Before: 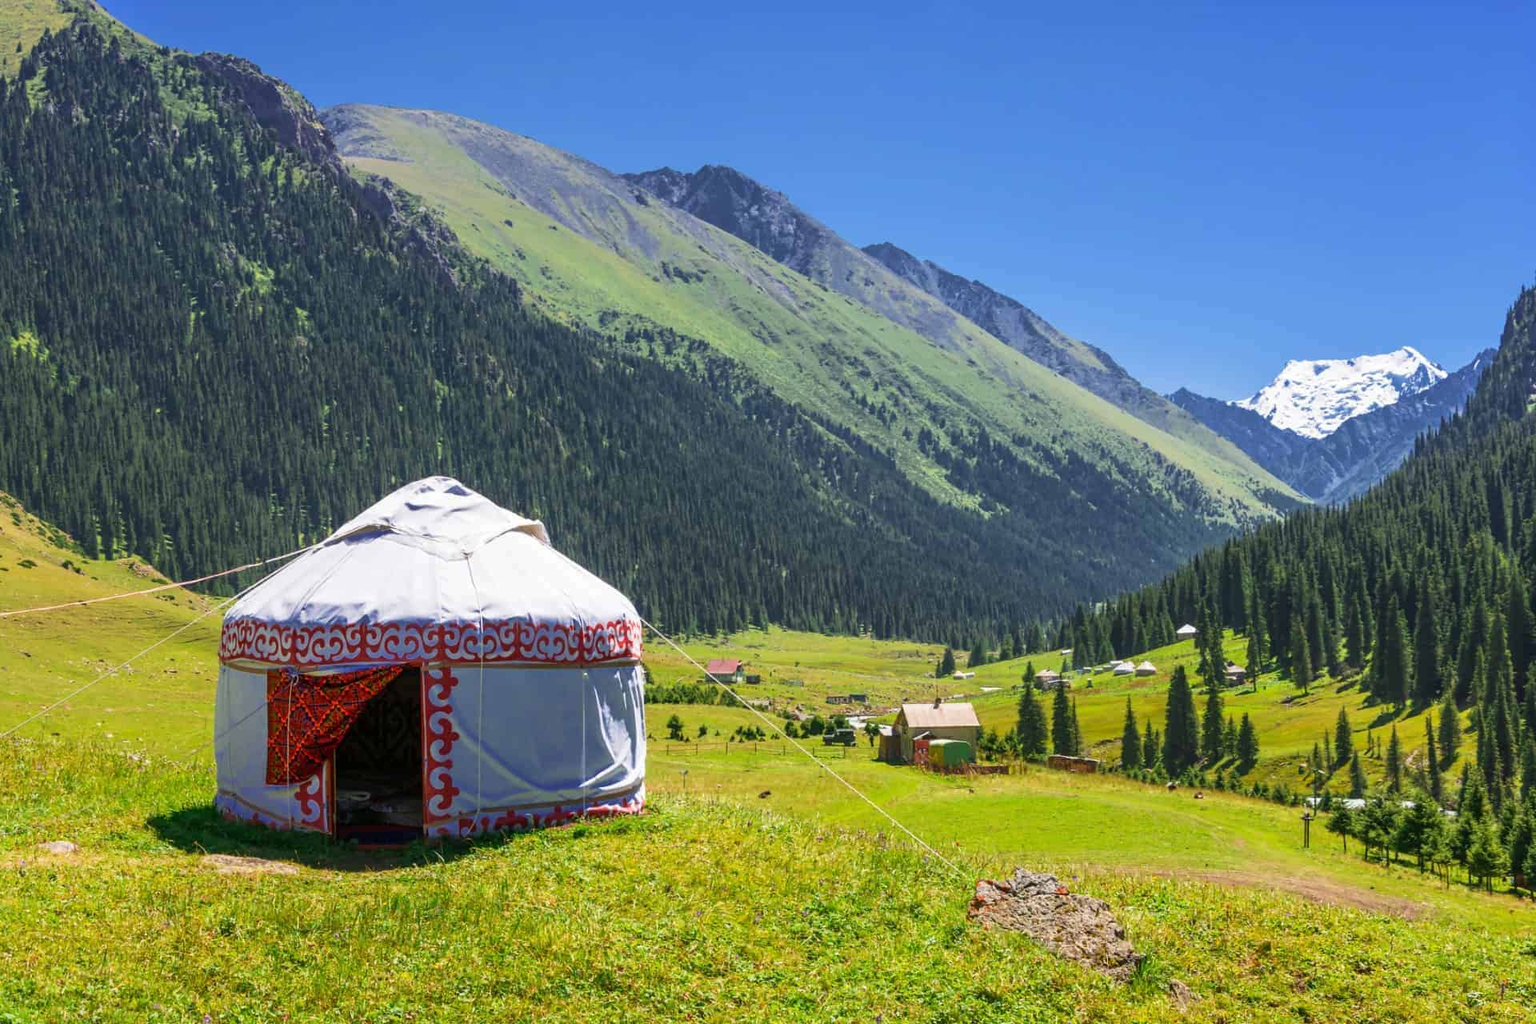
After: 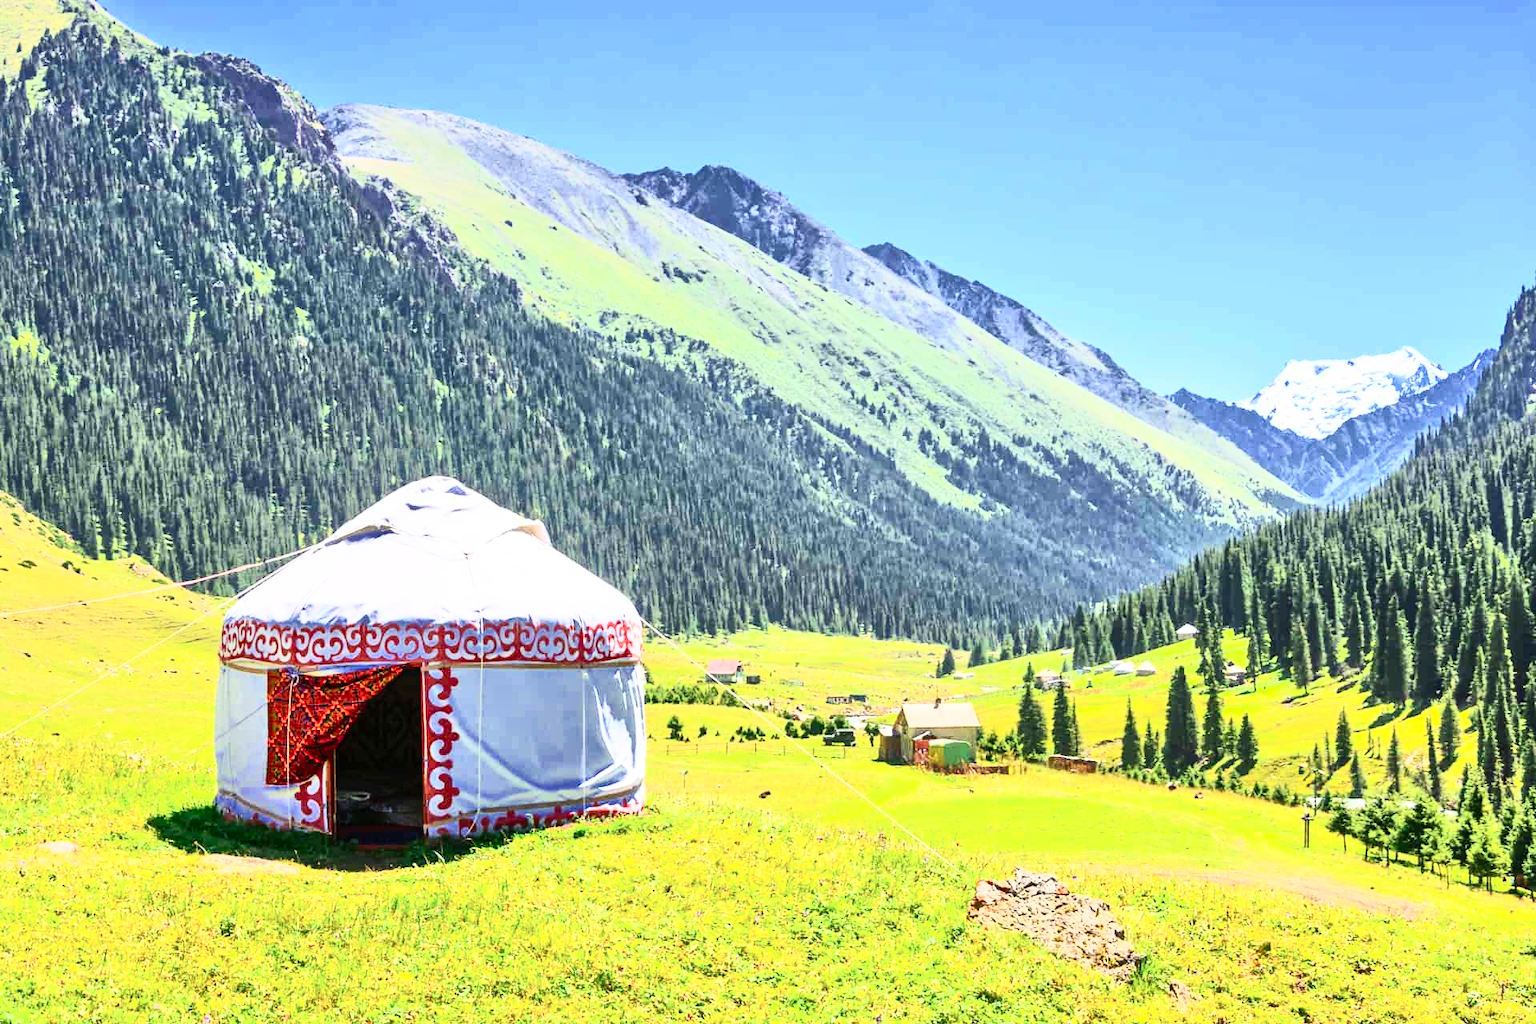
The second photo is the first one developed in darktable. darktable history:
tone equalizer: -7 EV 0.15 EV, -6 EV 0.6 EV, -5 EV 1.15 EV, -4 EV 1.33 EV, -3 EV 1.15 EV, -2 EV 0.6 EV, -1 EV 0.15 EV, mask exposure compensation -0.5 EV
contrast brightness saturation: contrast 0.62, brightness 0.34, saturation 0.14
